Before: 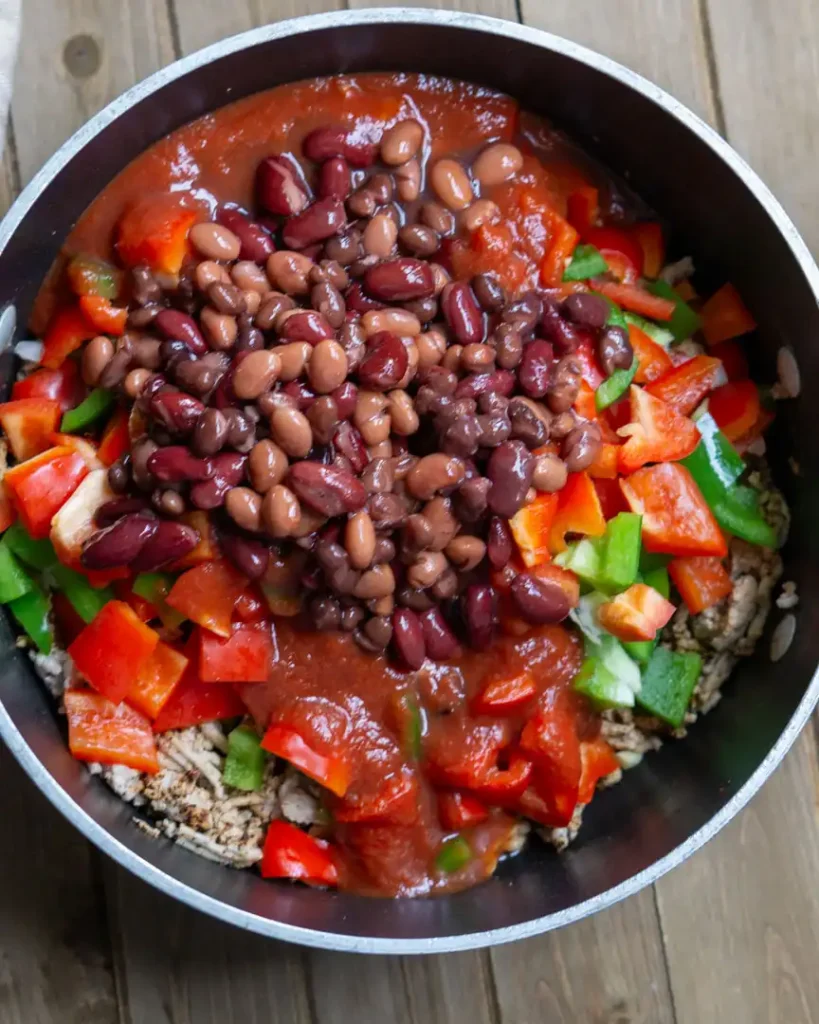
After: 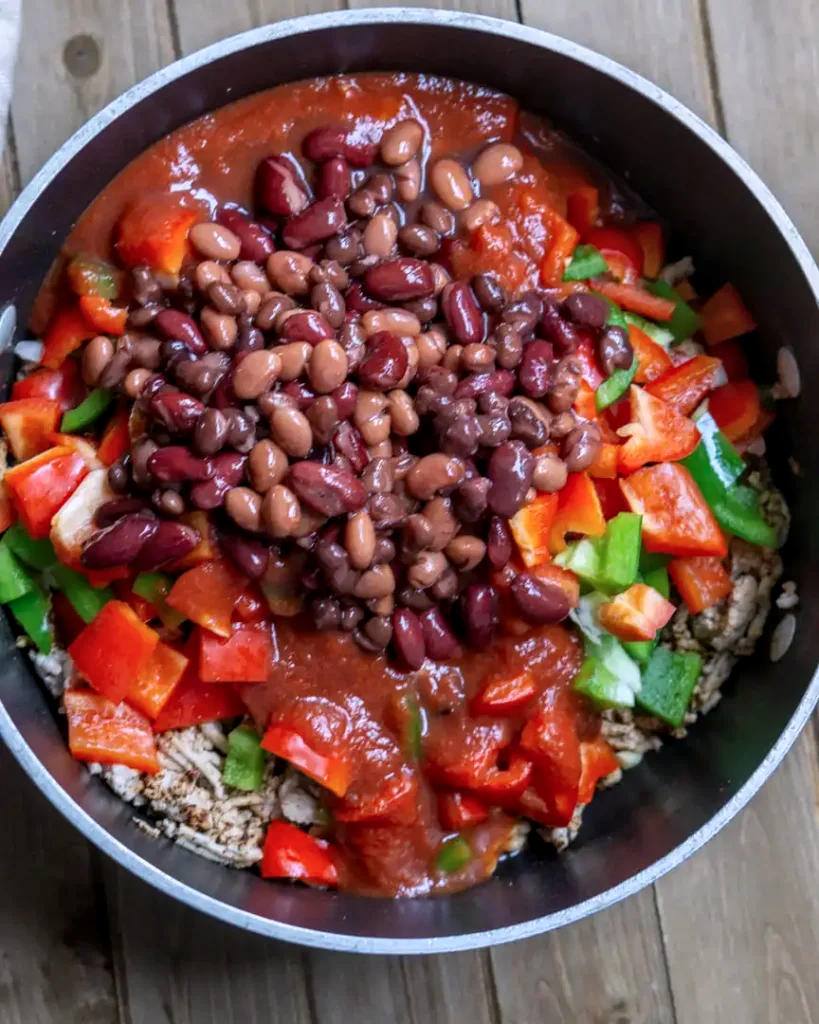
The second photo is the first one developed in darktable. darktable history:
local contrast: on, module defaults
color calibration: illuminant as shot in camera, x 0.358, y 0.373, temperature 4628.91 K
